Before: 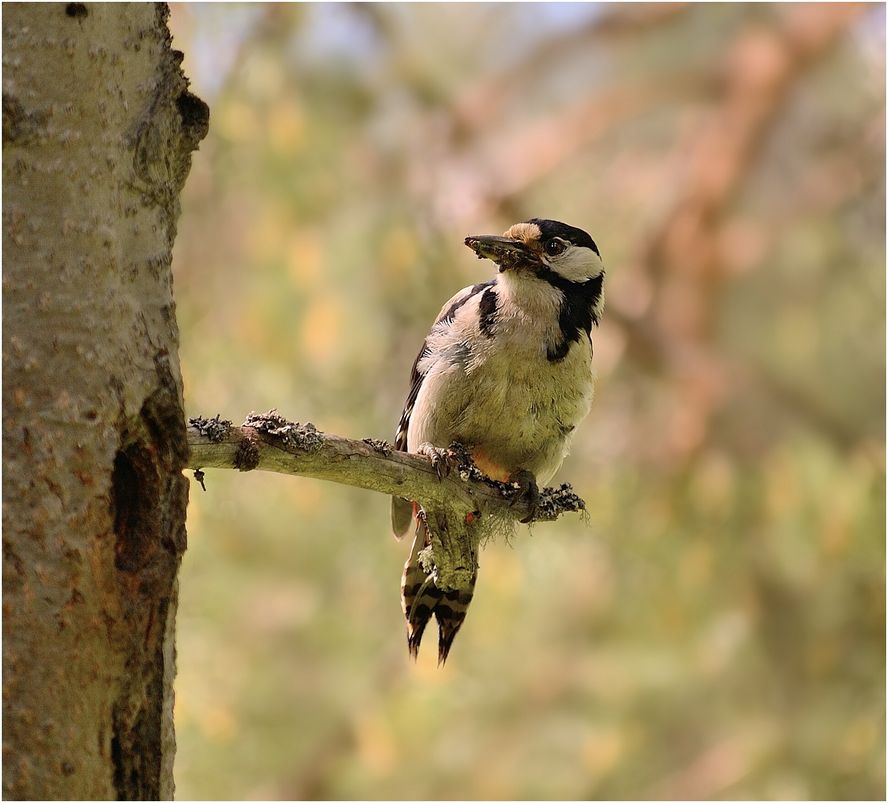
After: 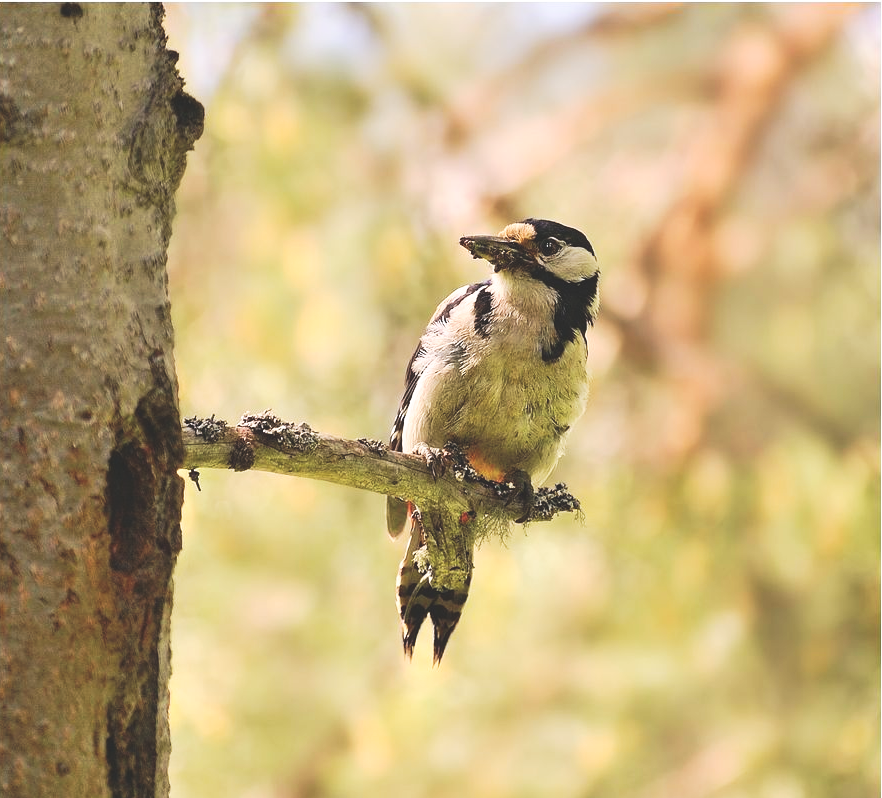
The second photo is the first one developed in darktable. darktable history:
exposure: black level correction -0.015, exposure -0.135 EV, compensate highlight preservation false
tone curve: curves: ch0 [(0, 0) (0.003, 0.01) (0.011, 0.017) (0.025, 0.035) (0.044, 0.068) (0.069, 0.109) (0.1, 0.144) (0.136, 0.185) (0.177, 0.231) (0.224, 0.279) (0.277, 0.346) (0.335, 0.42) (0.399, 0.5) (0.468, 0.603) (0.543, 0.712) (0.623, 0.808) (0.709, 0.883) (0.801, 0.957) (0.898, 0.993) (1, 1)], preserve colors none
crop and rotate: left 0.583%, top 0.213%, bottom 0.313%
